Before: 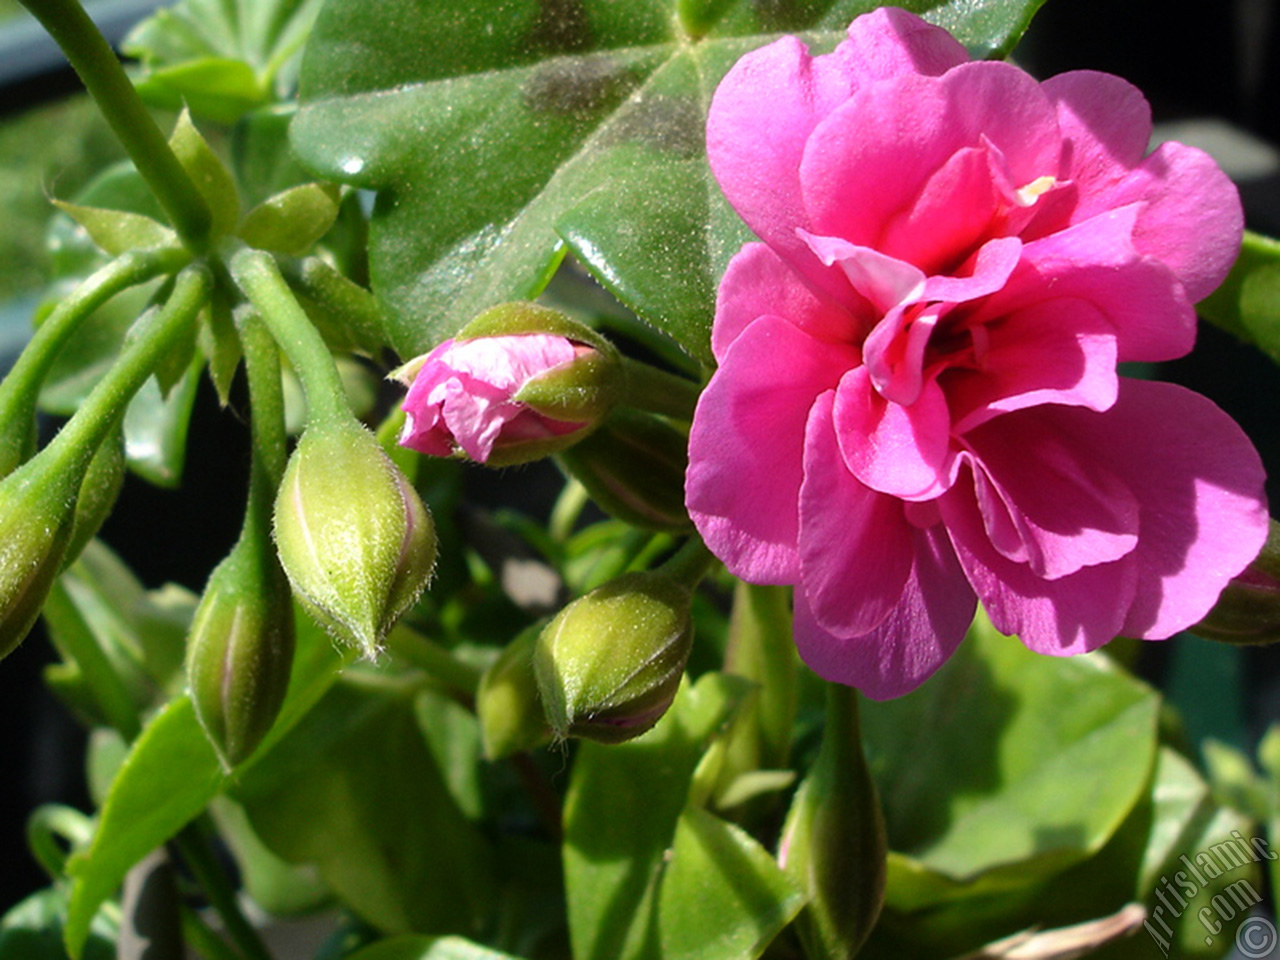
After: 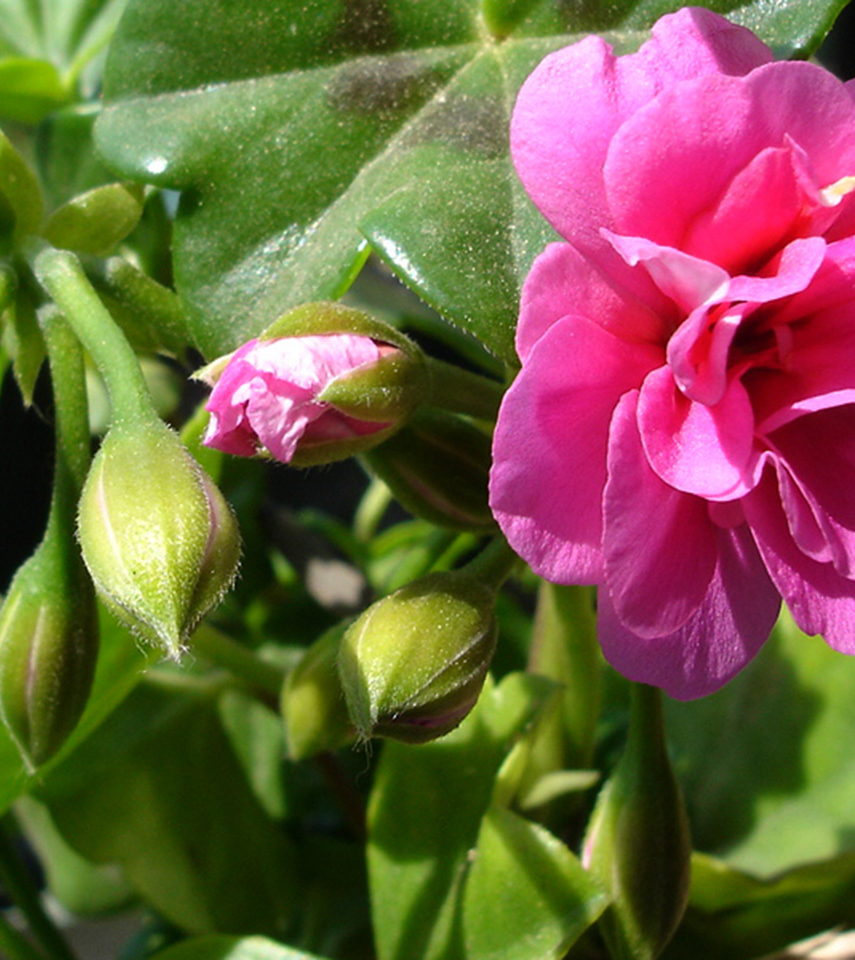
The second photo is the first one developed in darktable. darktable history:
crop: left 15.383%, right 17.748%
